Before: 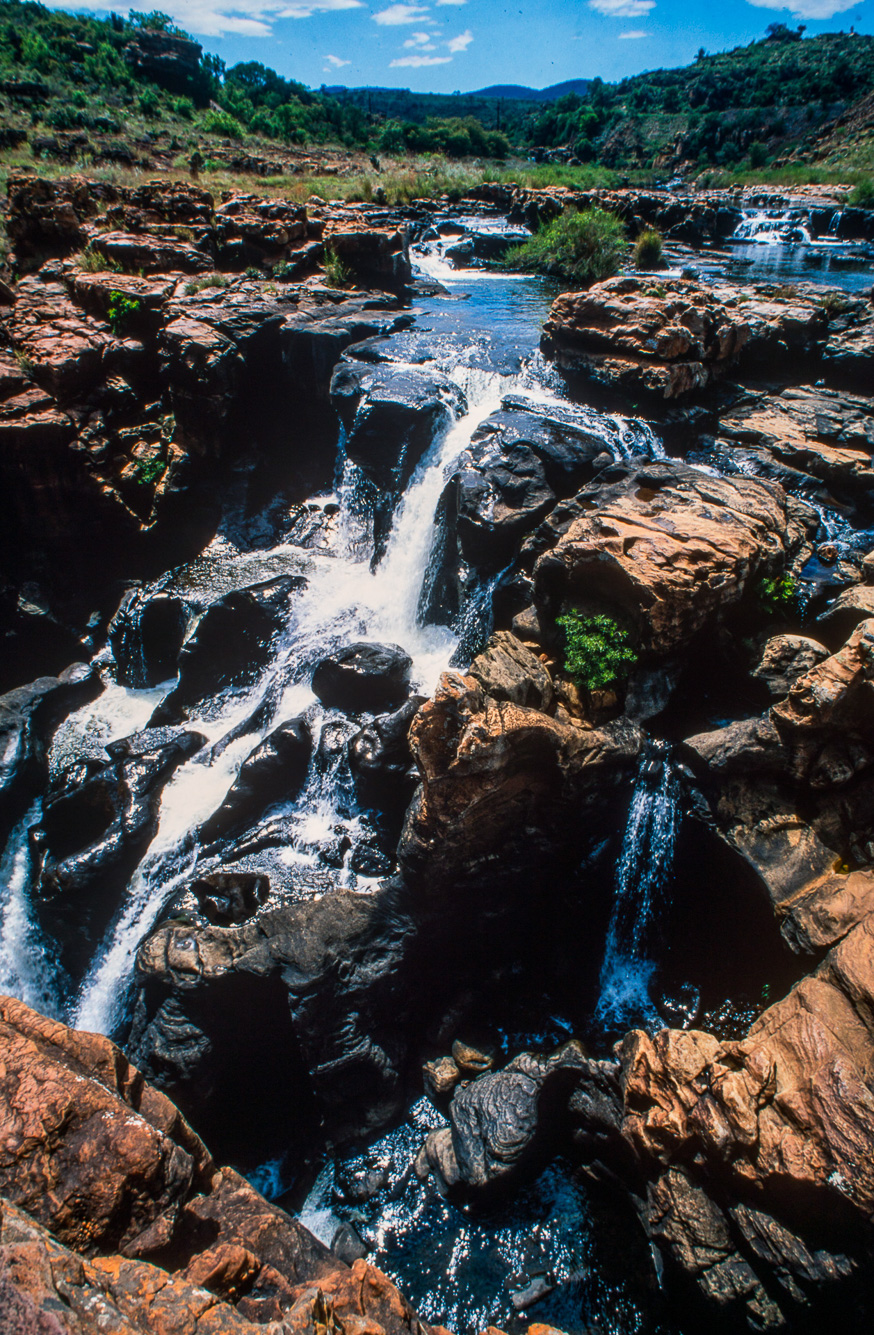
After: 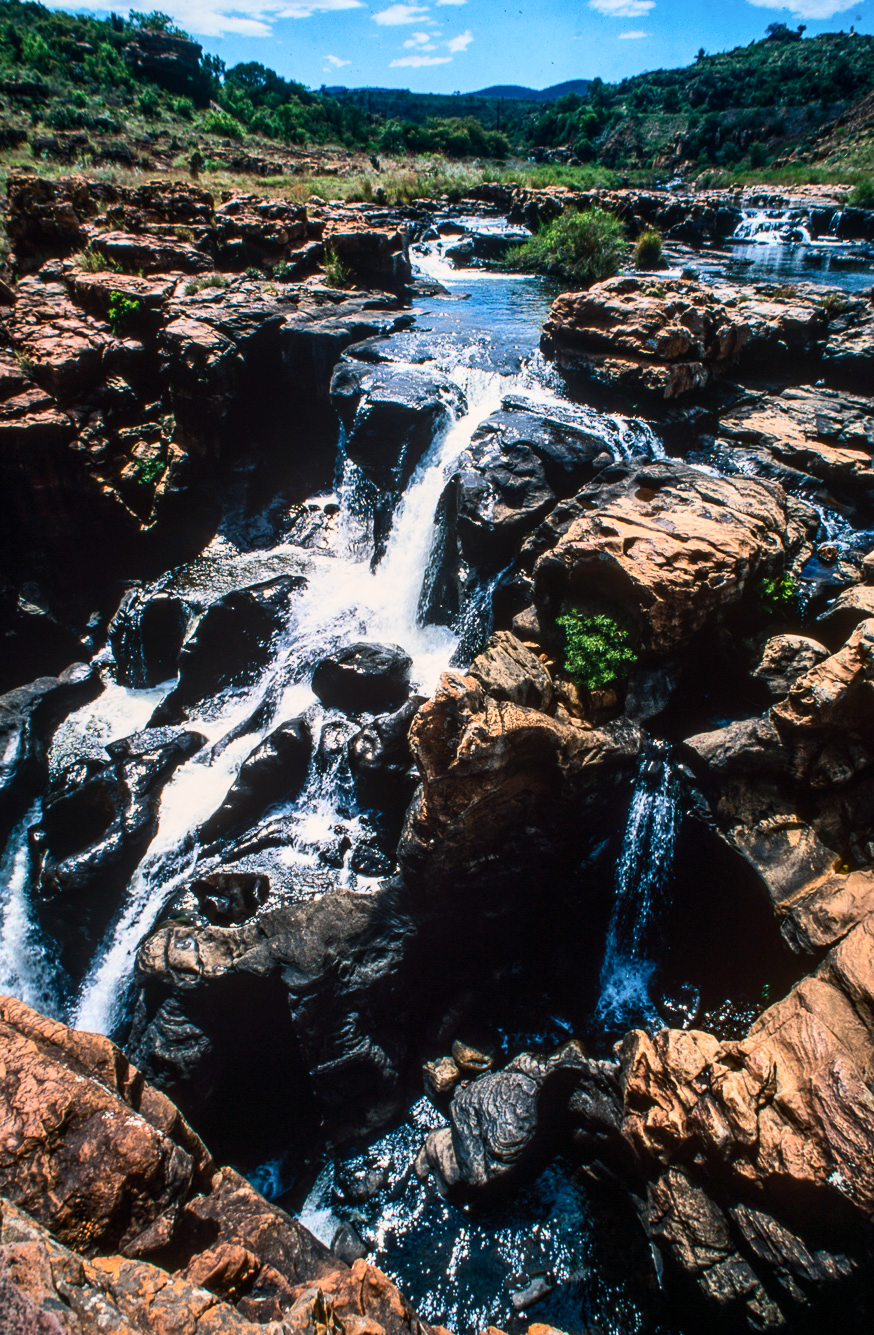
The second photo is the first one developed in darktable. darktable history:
contrast brightness saturation: contrast 0.237, brightness 0.094
